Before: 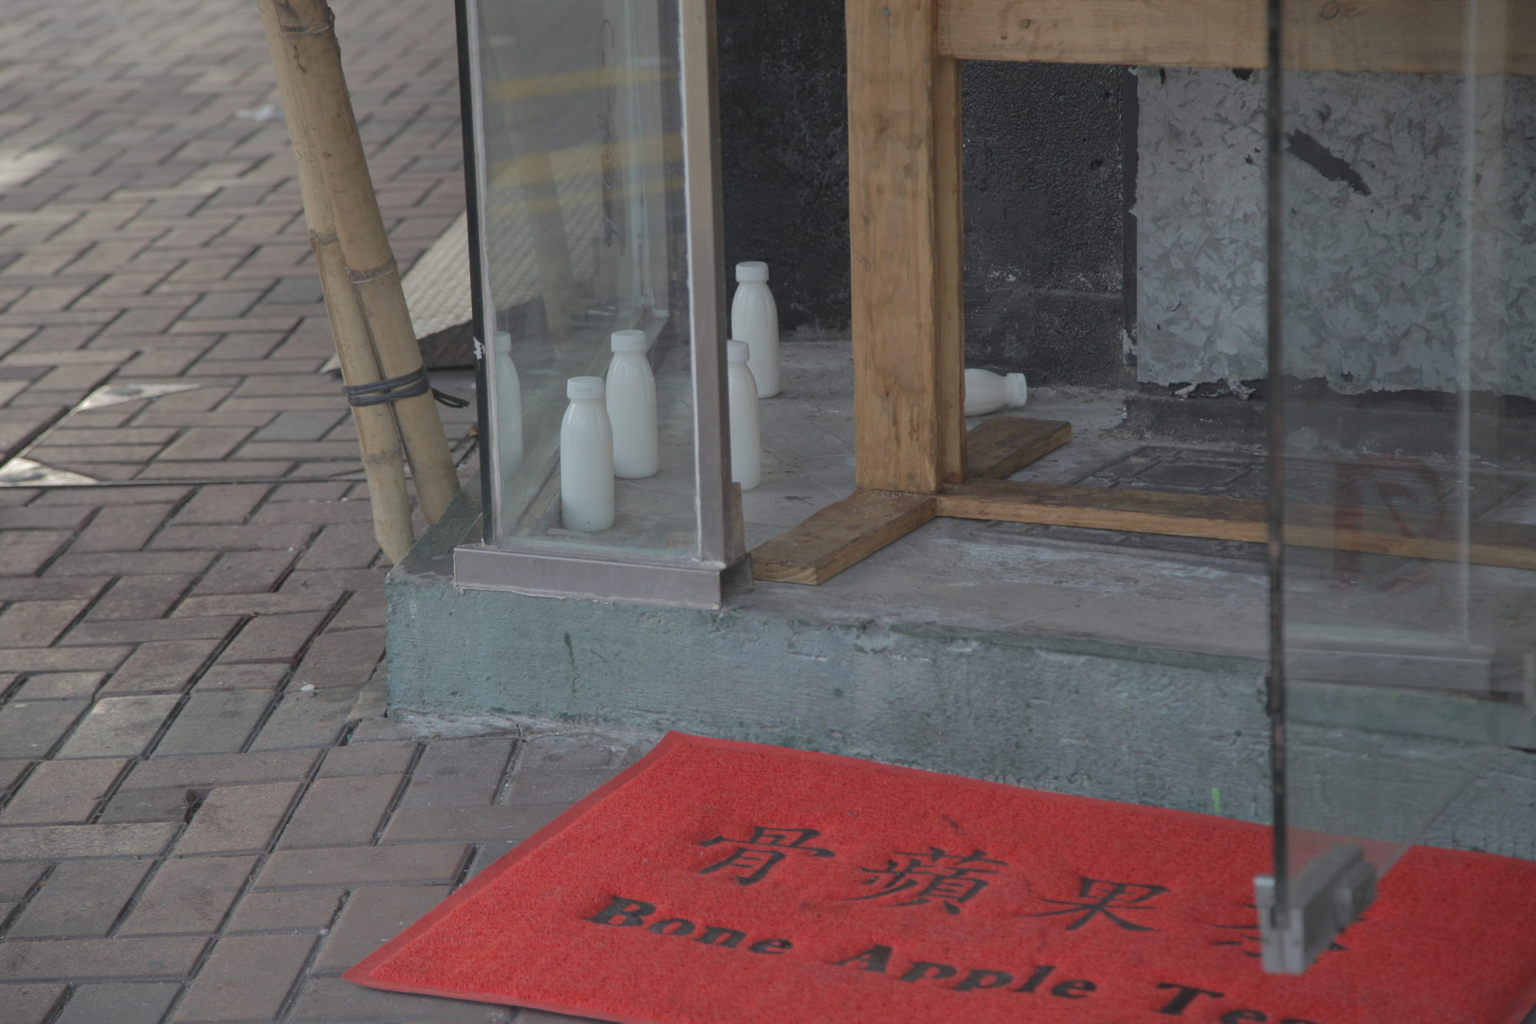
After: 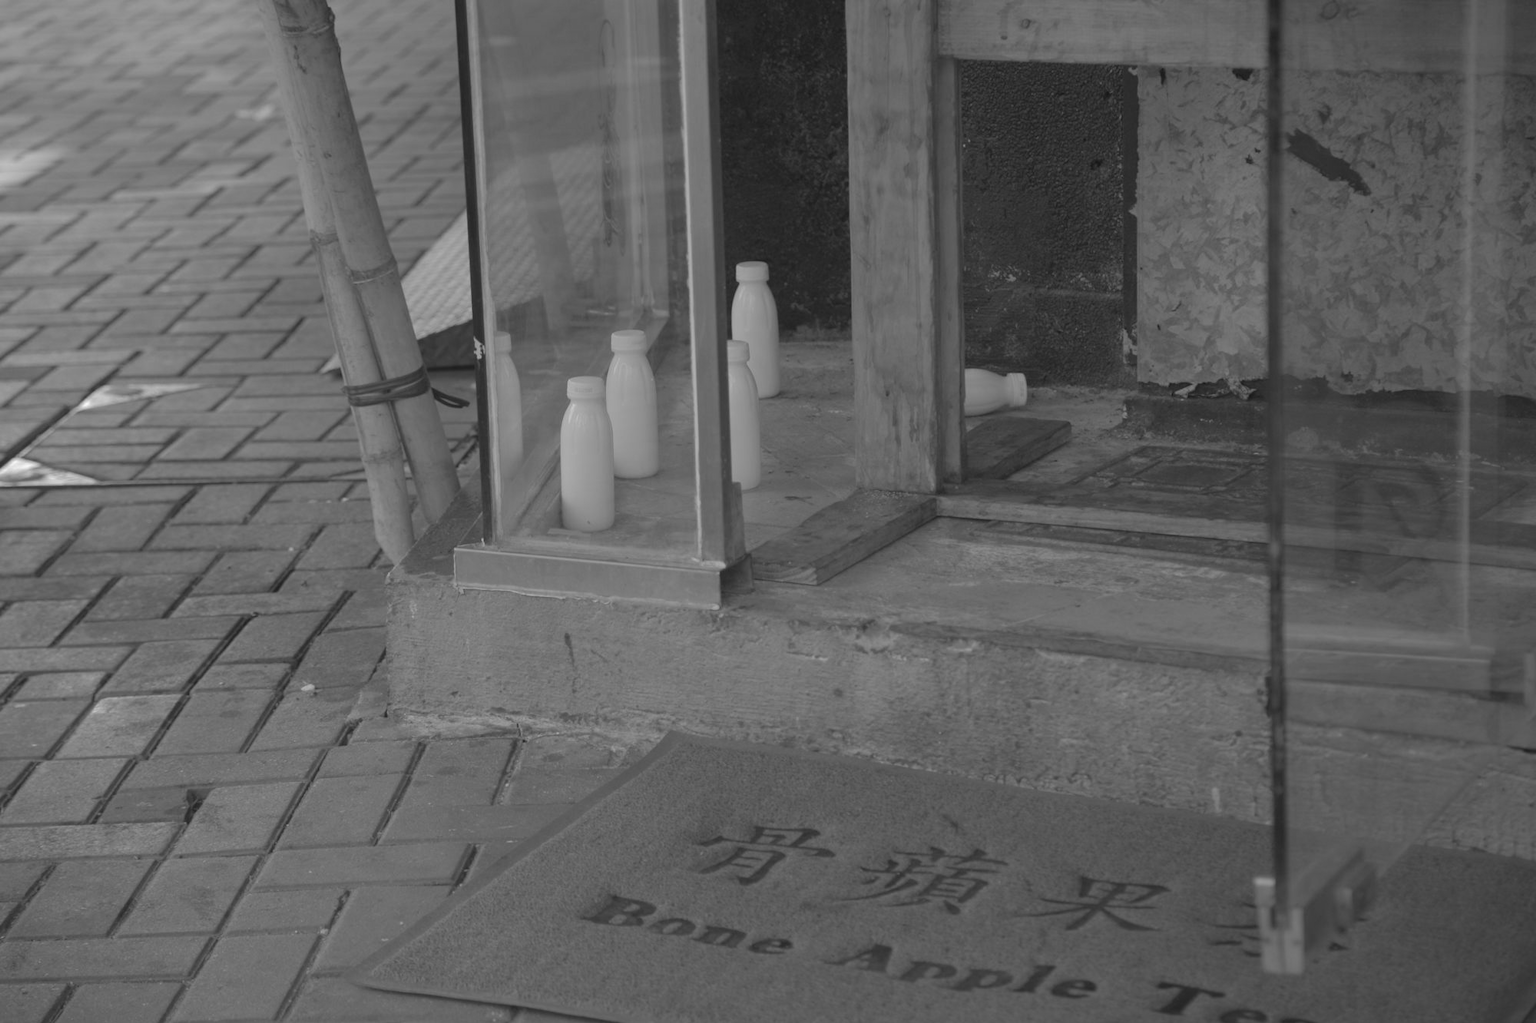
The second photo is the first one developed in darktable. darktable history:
shadows and highlights: shadows -23.08, highlights 46.15, soften with gaussian
monochrome: on, module defaults
